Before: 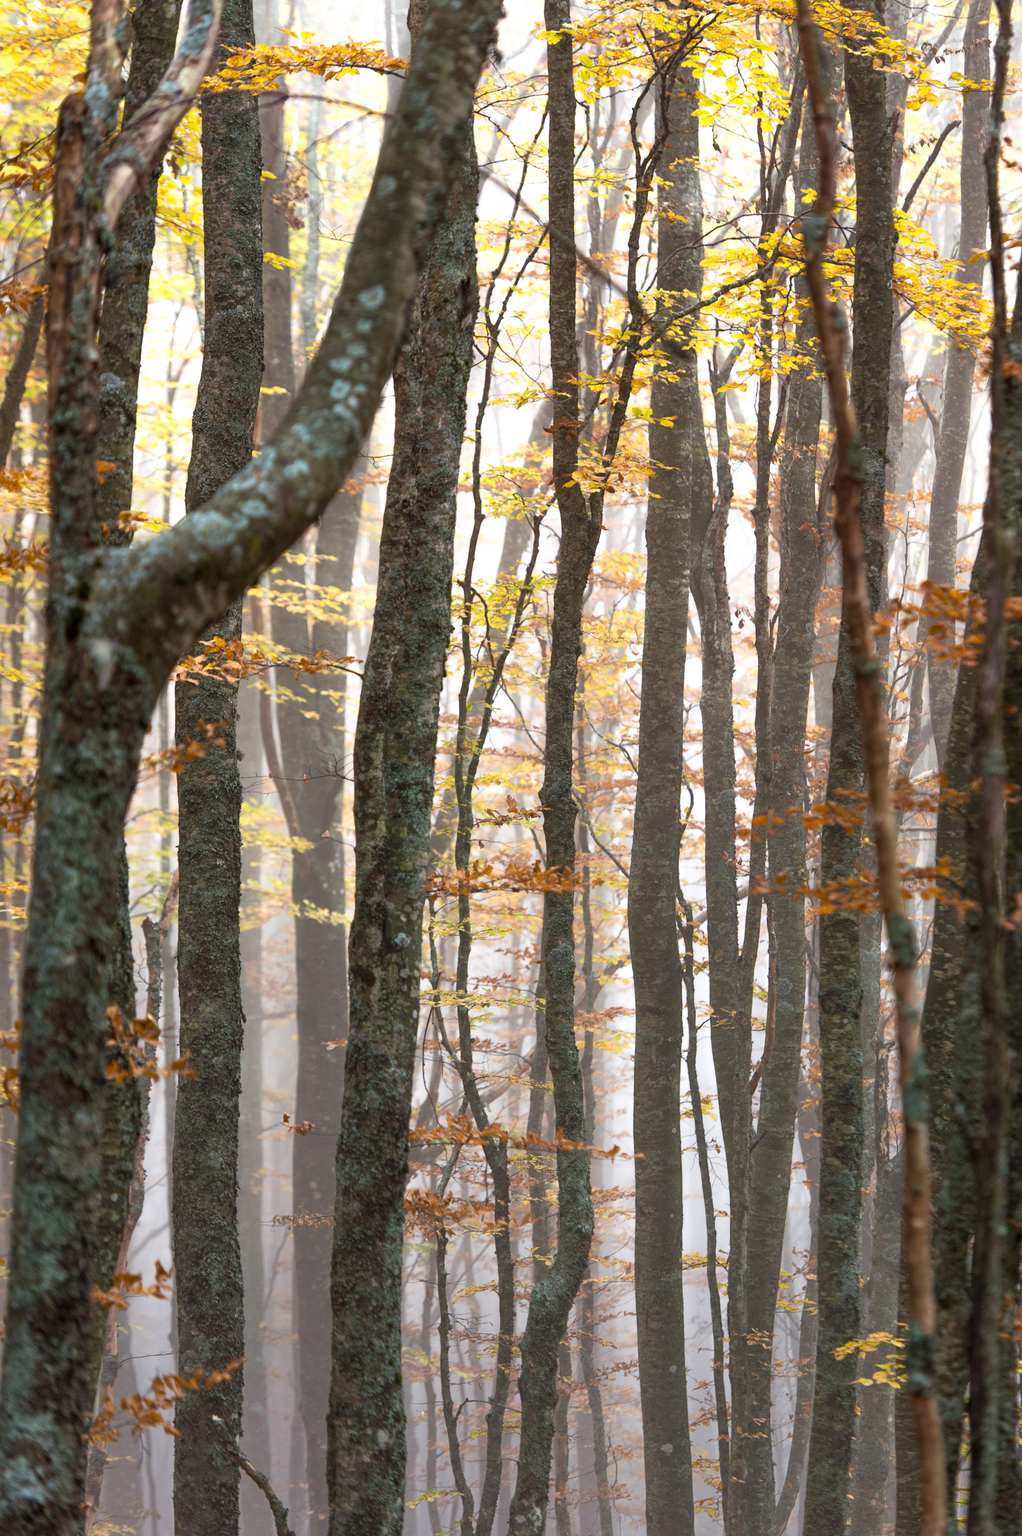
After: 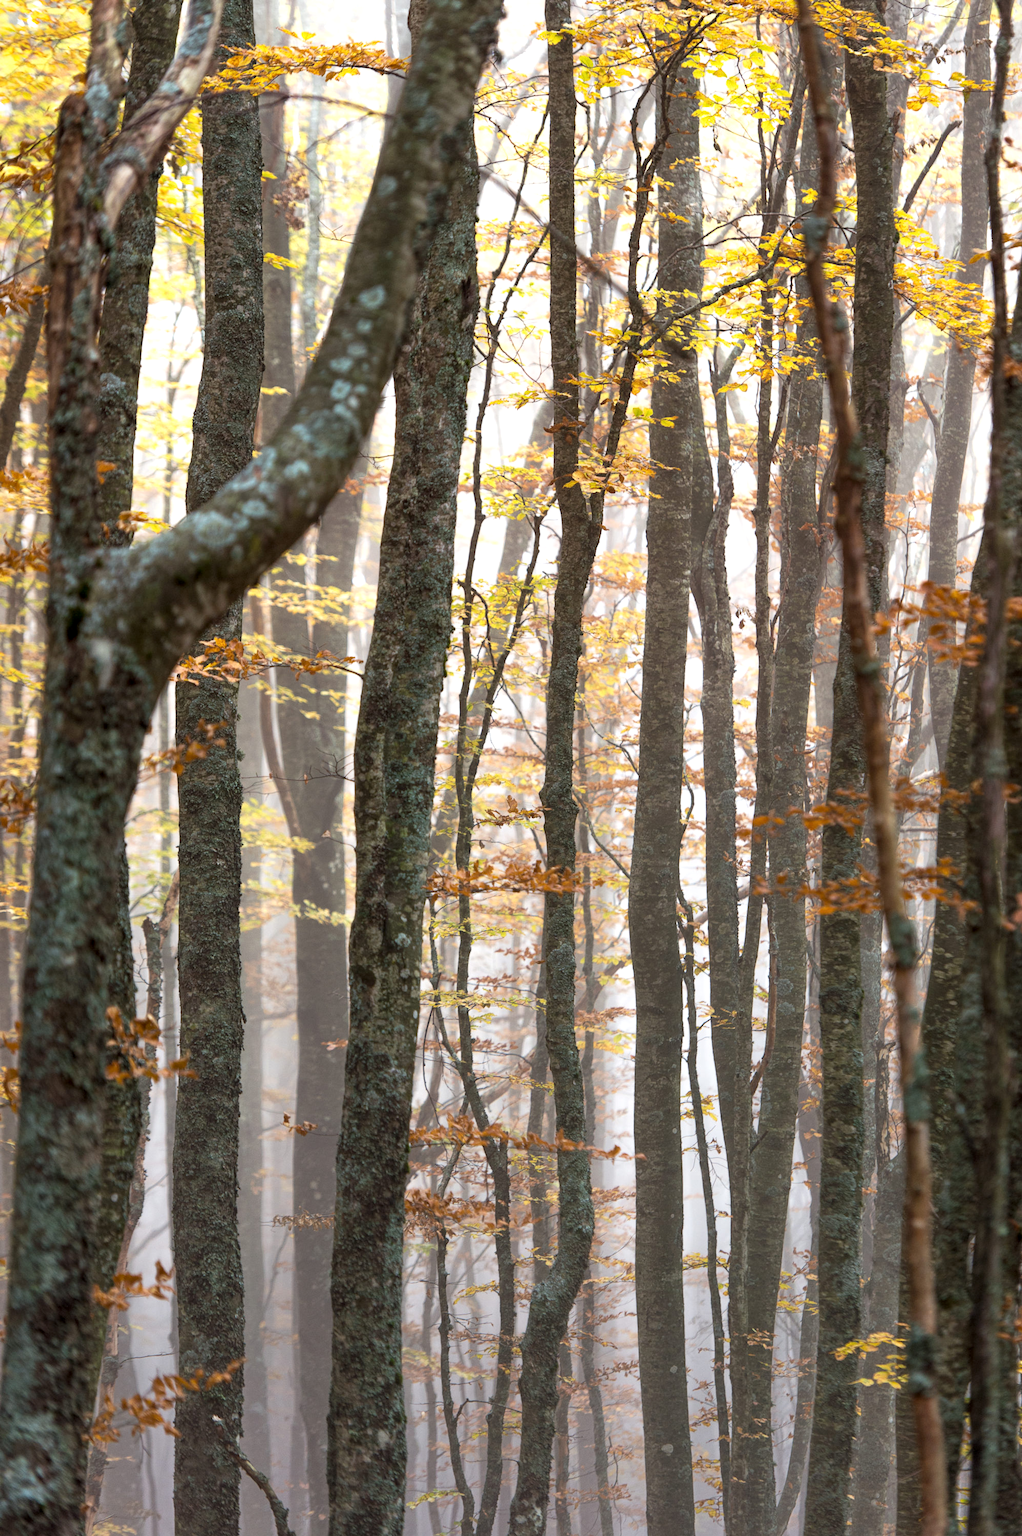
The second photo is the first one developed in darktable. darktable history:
local contrast: highlights 105%, shadows 101%, detail 119%, midtone range 0.2
